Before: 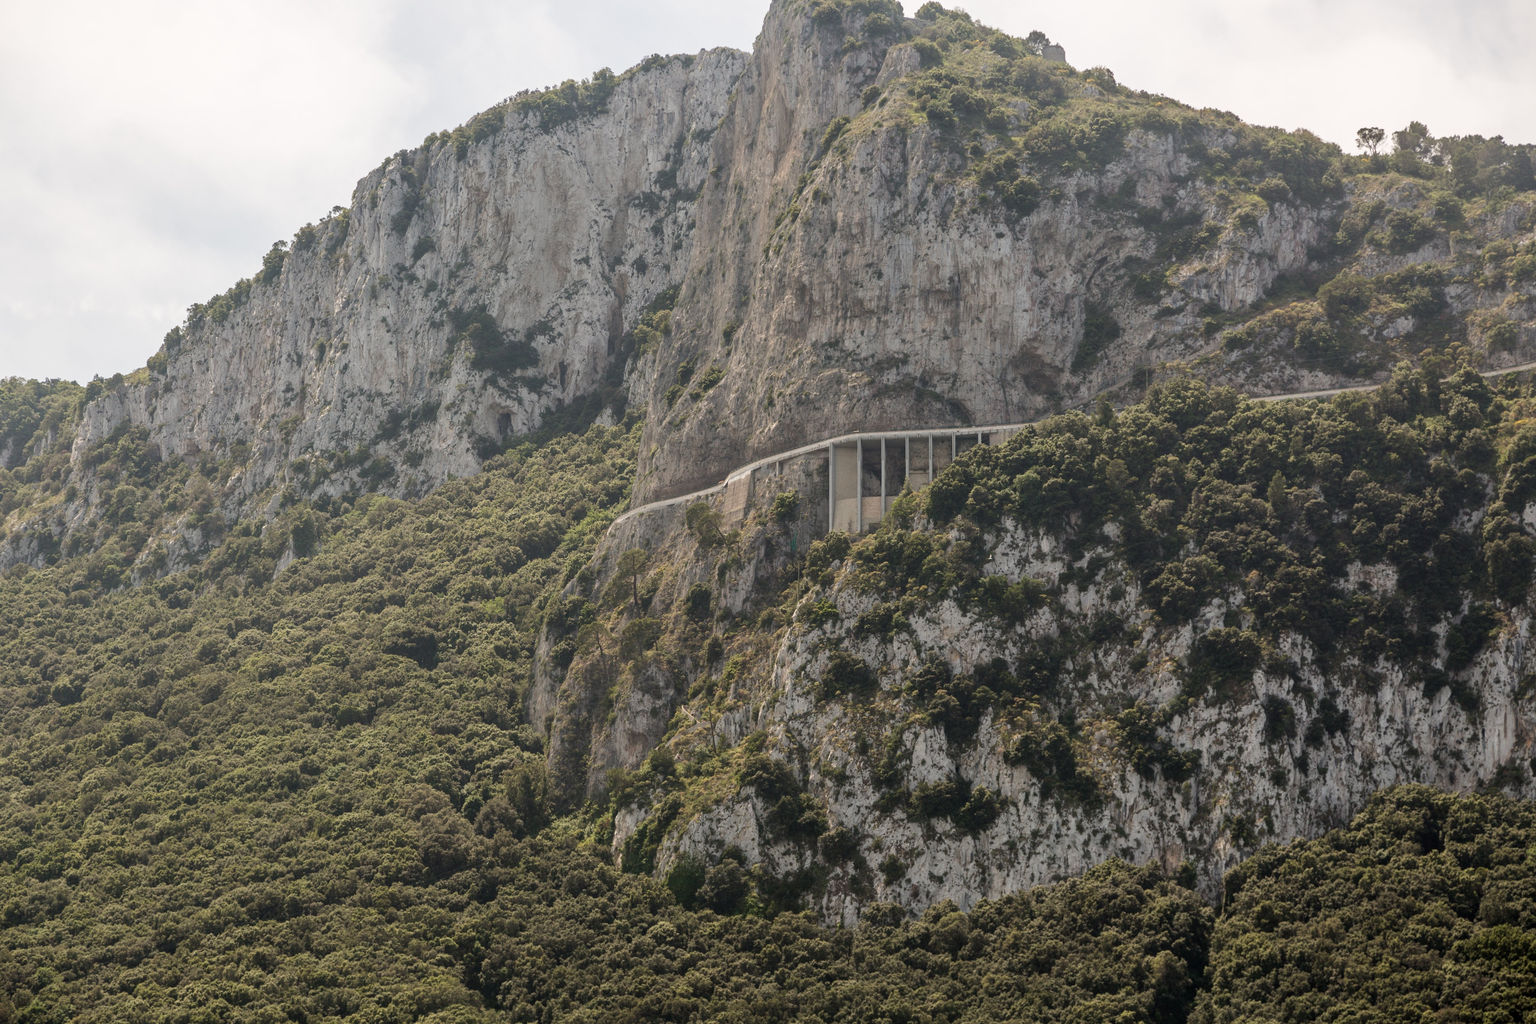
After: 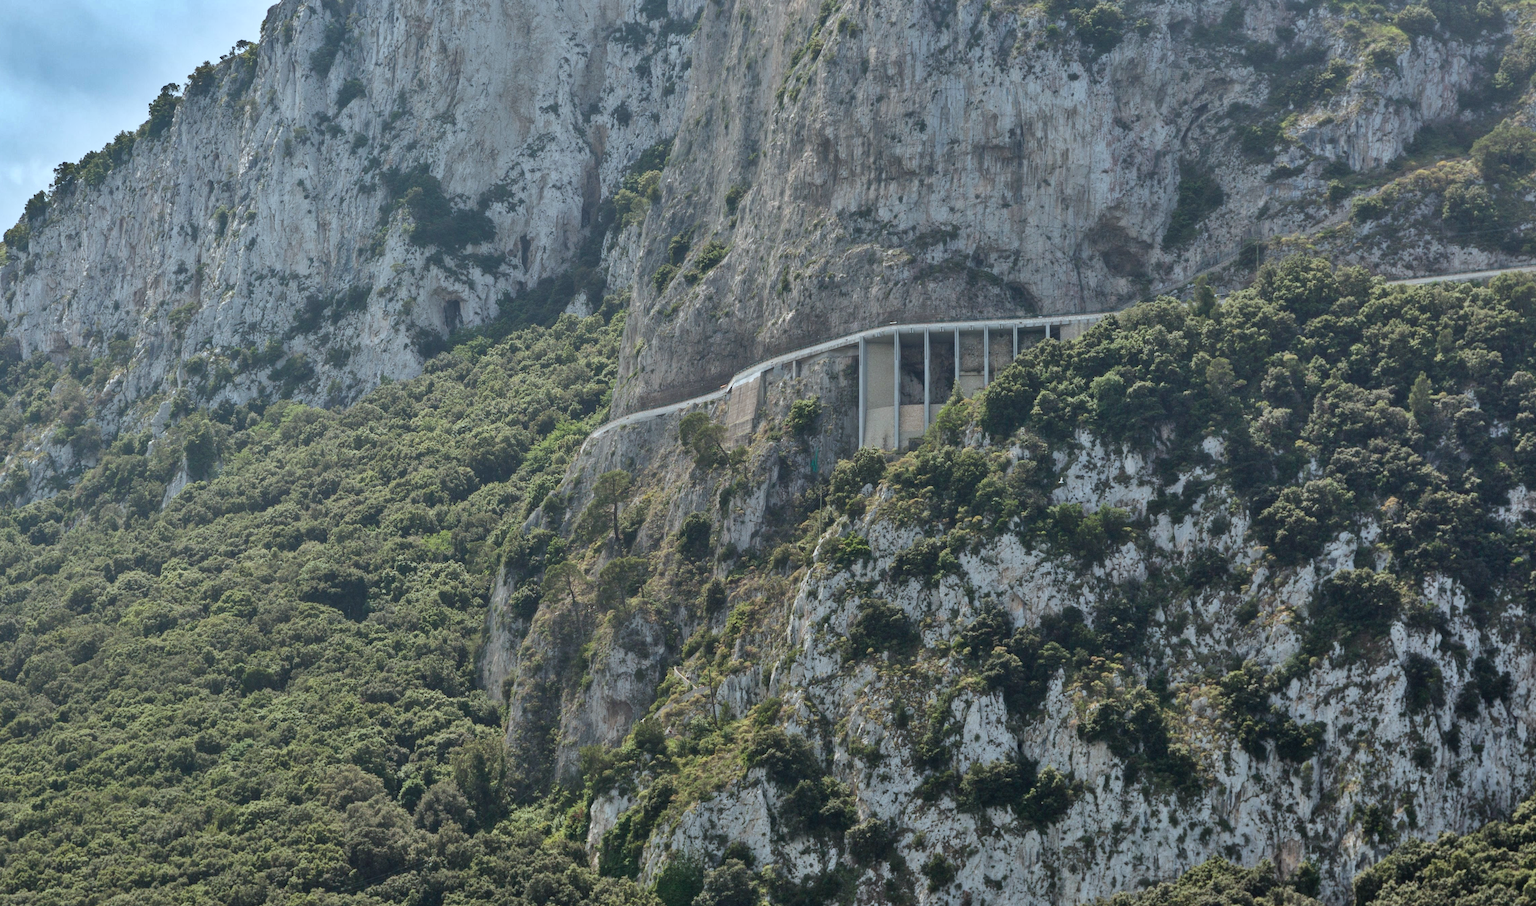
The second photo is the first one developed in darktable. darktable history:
shadows and highlights: white point adjustment 0.117, highlights -69.59, soften with gaussian
crop: left 9.397%, top 17.023%, right 10.846%, bottom 12.328%
contrast brightness saturation: contrast 0.044, saturation 0.16
color calibration: illuminant F (fluorescent), F source F9 (Cool White Deluxe 4150 K) – high CRI, x 0.374, y 0.373, temperature 4149.08 K
